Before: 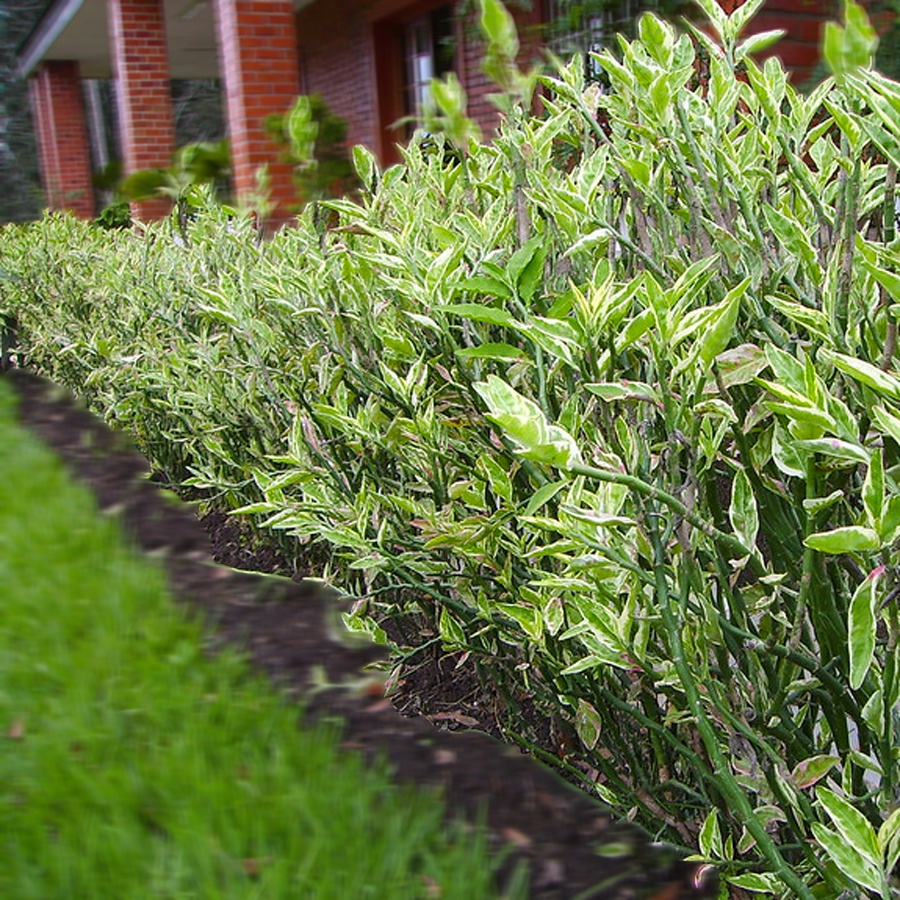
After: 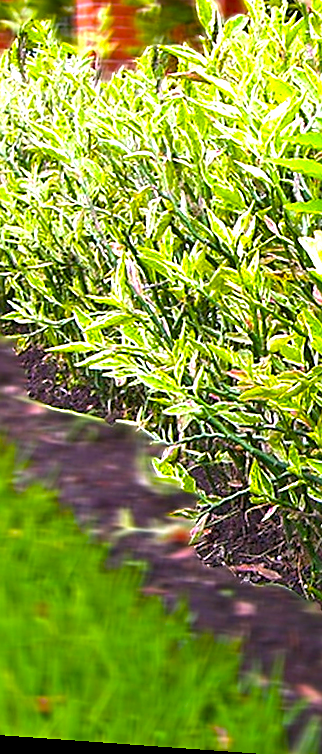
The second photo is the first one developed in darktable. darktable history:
rotate and perspective: rotation 4.1°, automatic cropping off
exposure: exposure 0.178 EV, compensate exposure bias true, compensate highlight preservation false
white balance: red 1.05, blue 1.072
color balance rgb: linear chroma grading › global chroma 10%, perceptual saturation grading › global saturation 40%, perceptual brilliance grading › global brilliance 30%, global vibrance 20%
sharpen: on, module defaults
crop and rotate: left 21.77%, top 18.528%, right 44.676%, bottom 2.997%
